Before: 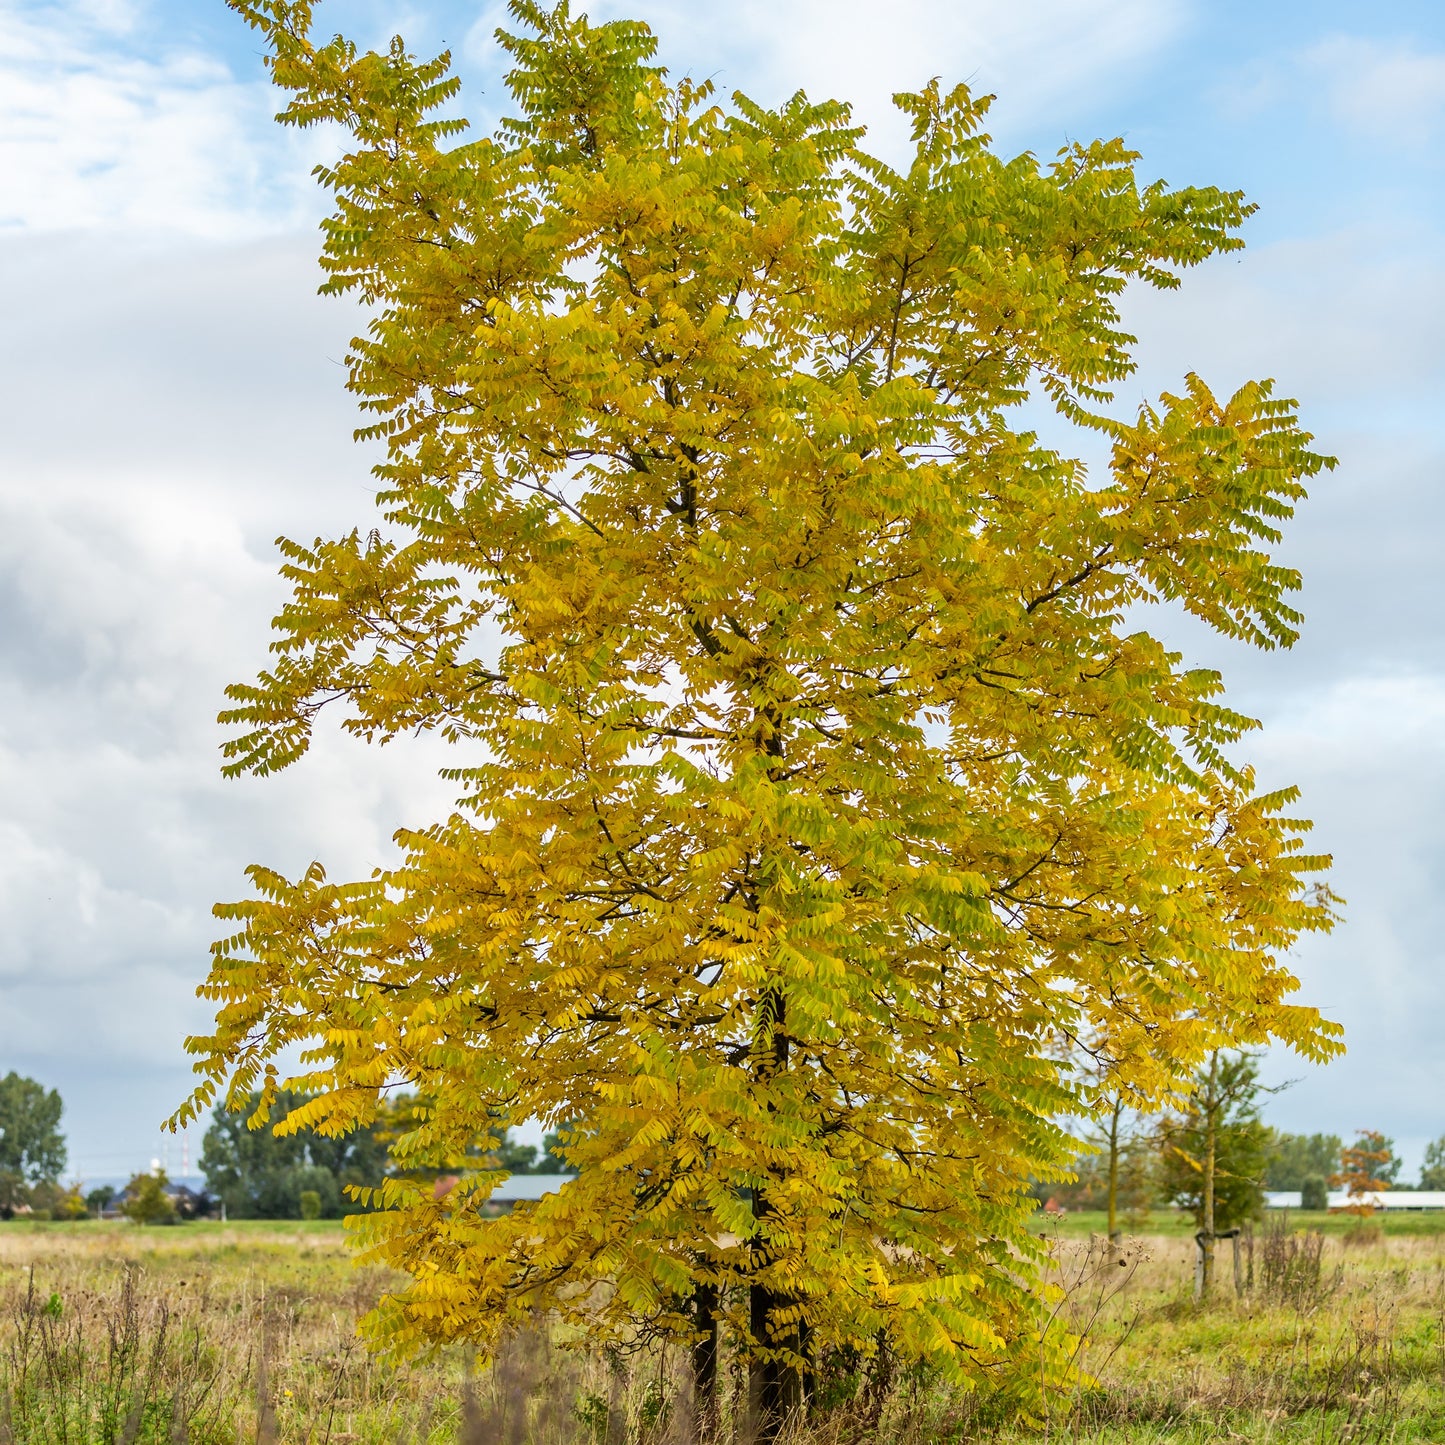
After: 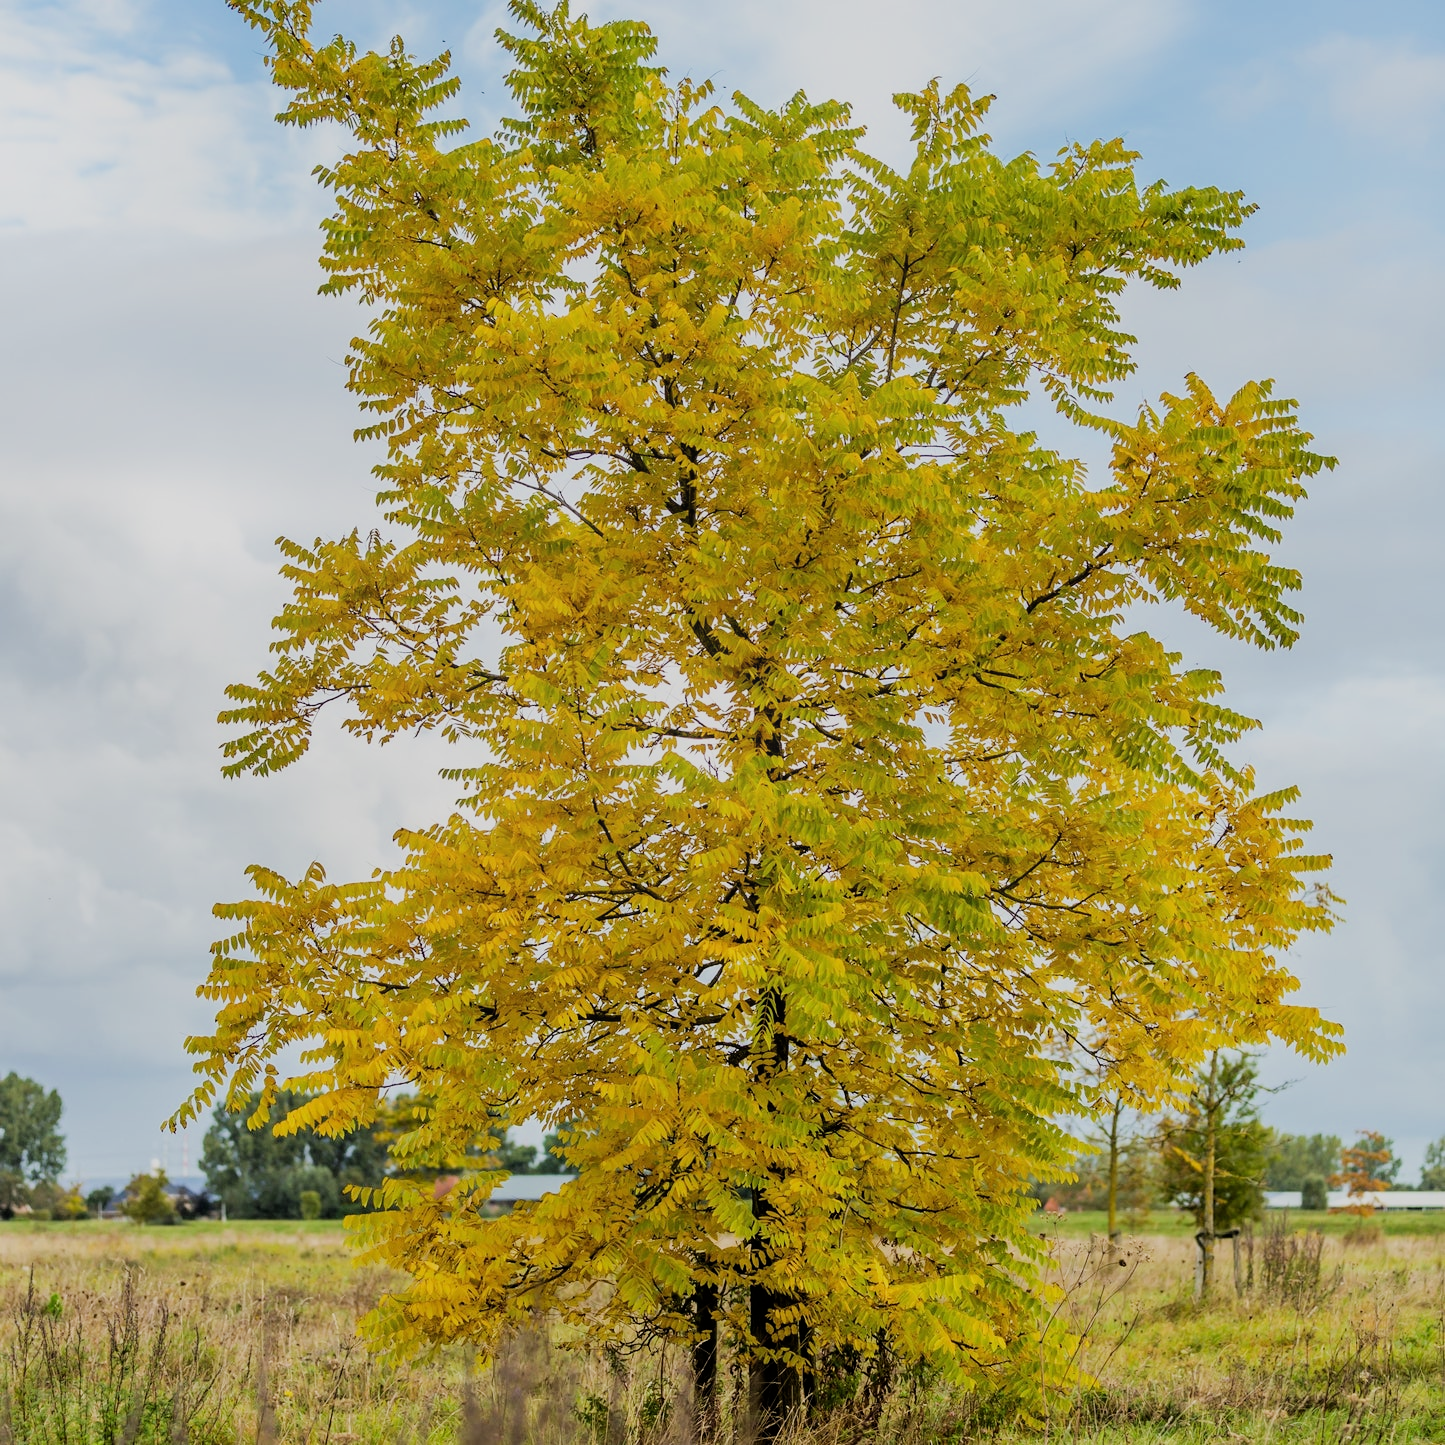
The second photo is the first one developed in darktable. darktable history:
filmic rgb: black relative exposure -7.65 EV, white relative exposure 4.56 EV, hardness 3.61, contrast 1.05
bloom: size 16%, threshold 98%, strength 20%
